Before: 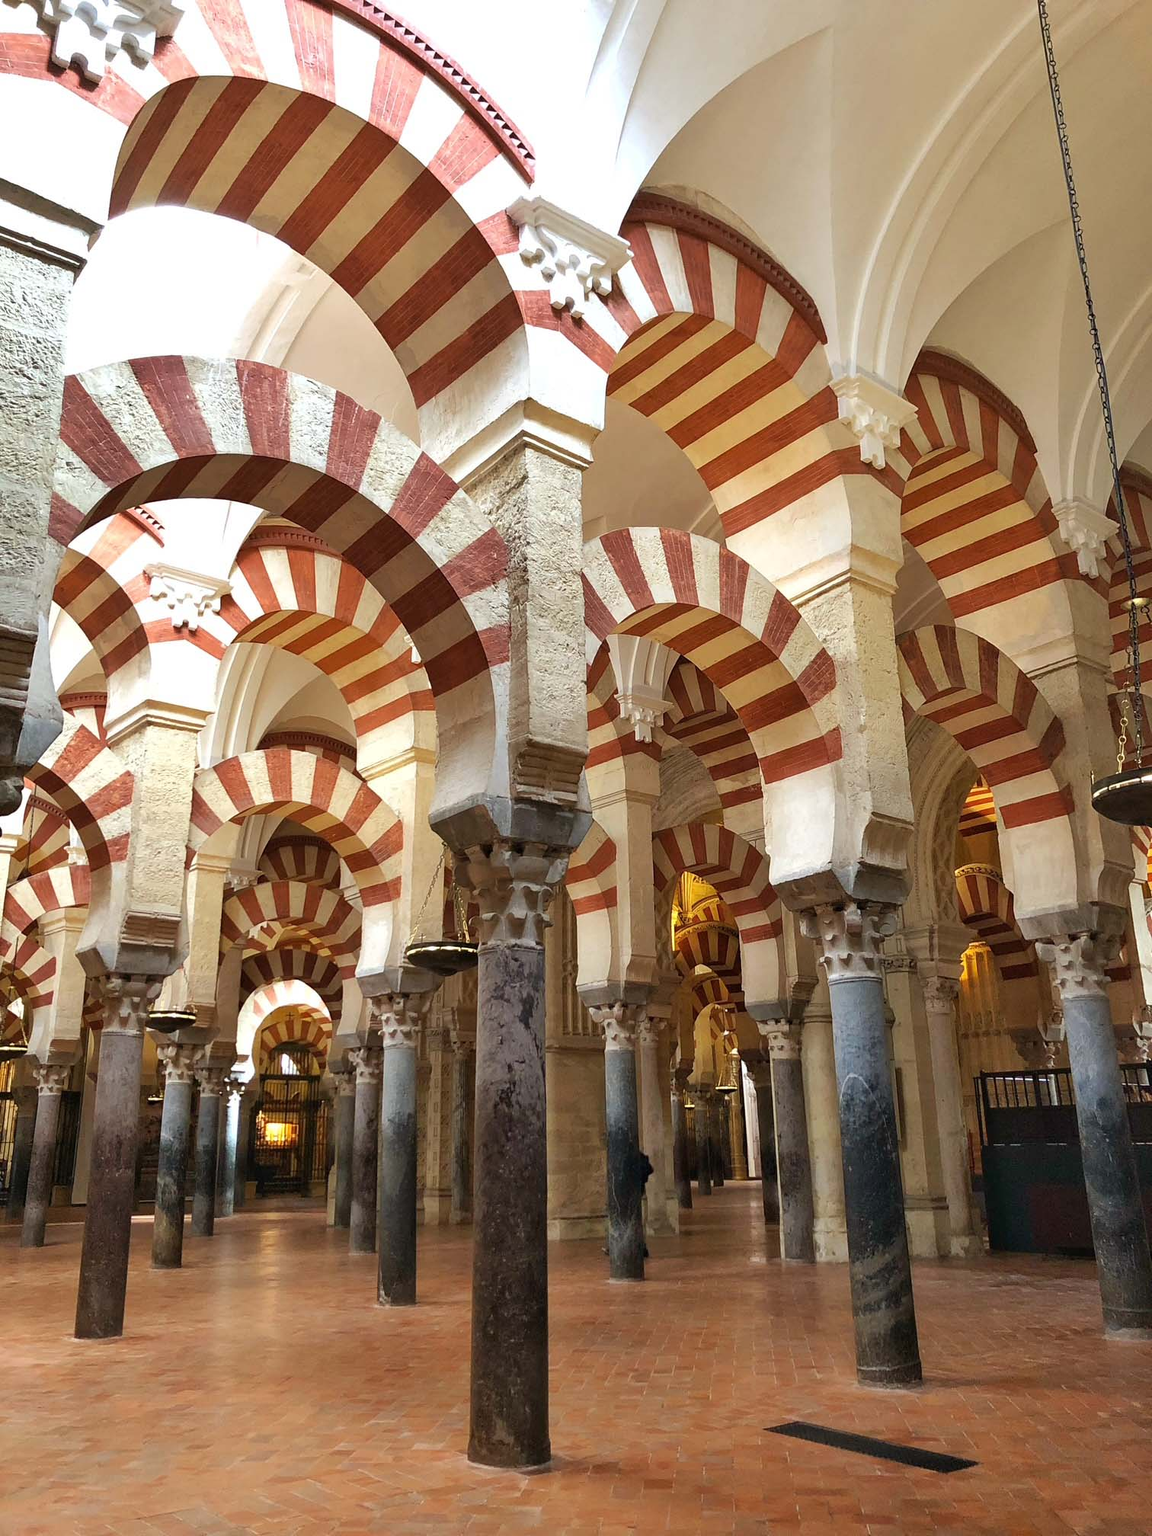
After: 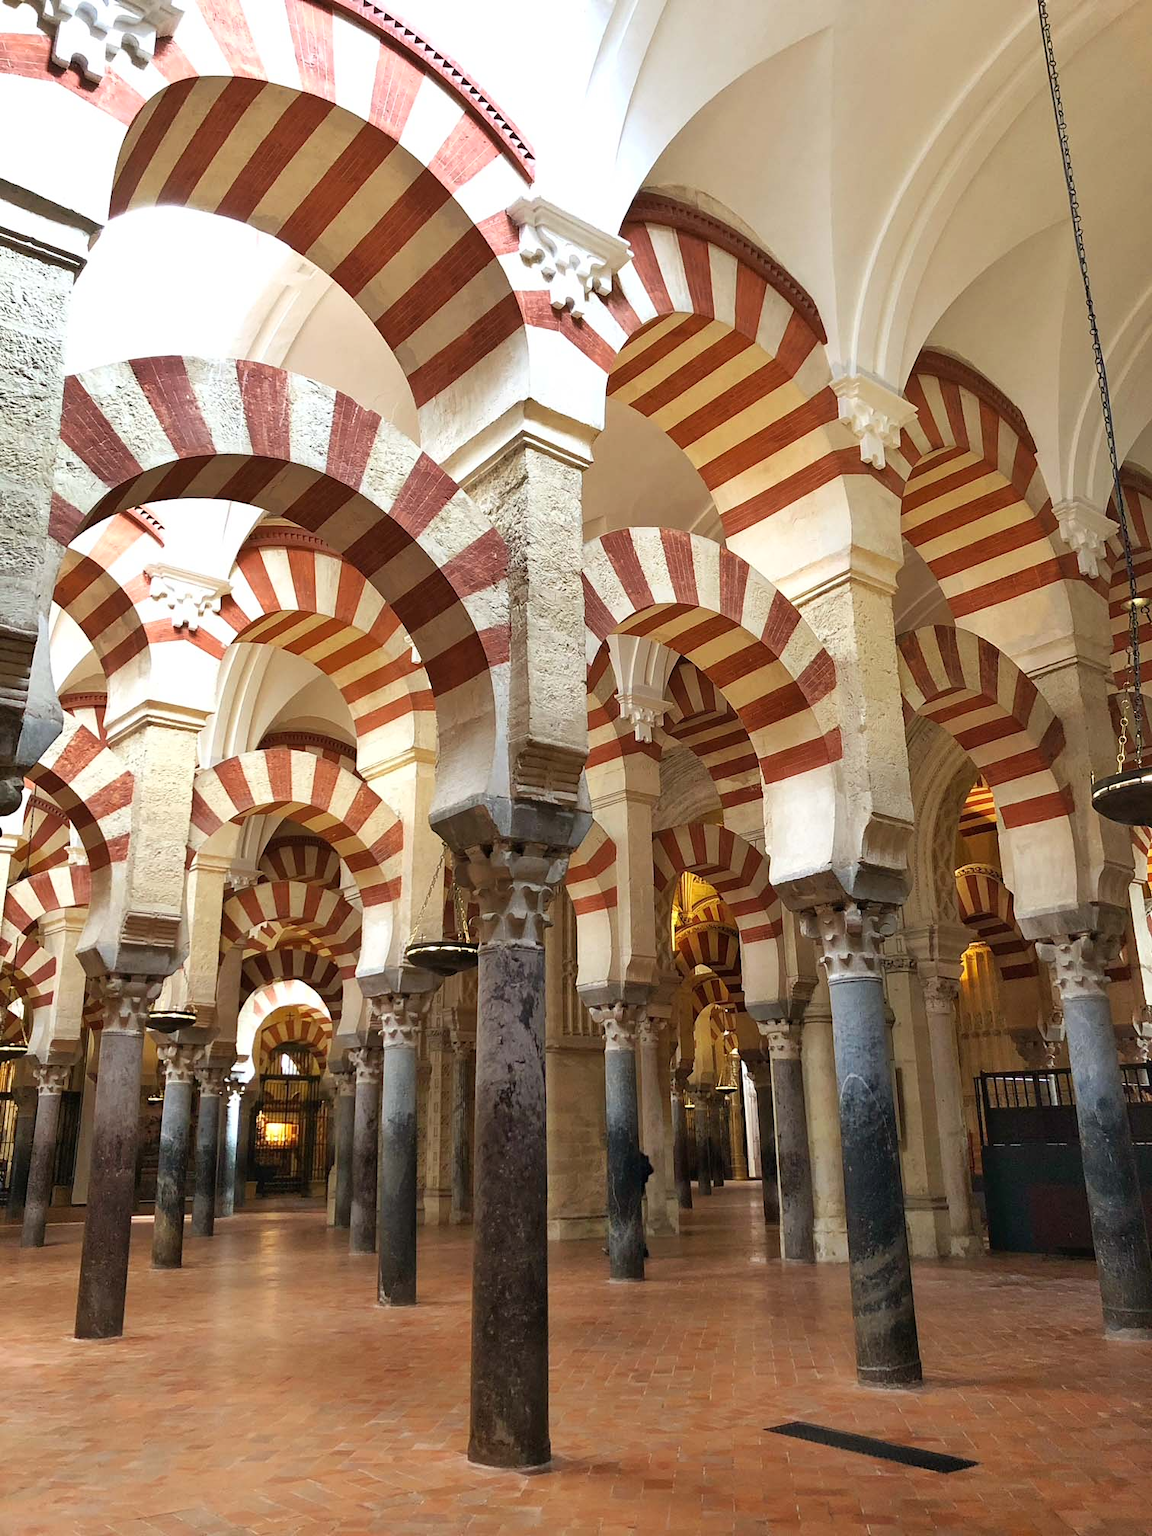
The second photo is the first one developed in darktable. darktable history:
color zones: curves: ch0 [(0, 0.5) (0.143, 0.5) (0.286, 0.5) (0.429, 0.5) (0.571, 0.5) (0.714, 0.476) (0.857, 0.5) (1, 0.5)]; ch2 [(0, 0.5) (0.143, 0.5) (0.286, 0.5) (0.429, 0.5) (0.571, 0.5) (0.714, 0.487) (0.857, 0.5) (1, 0.5)]
shadows and highlights: shadows 0, highlights 40
